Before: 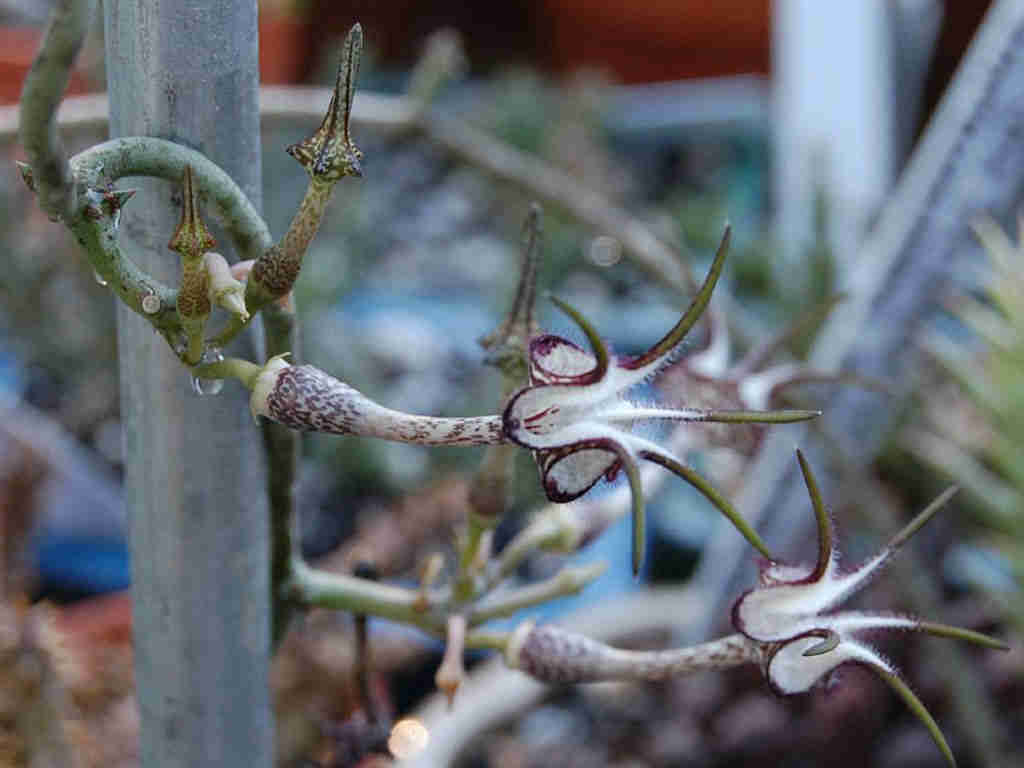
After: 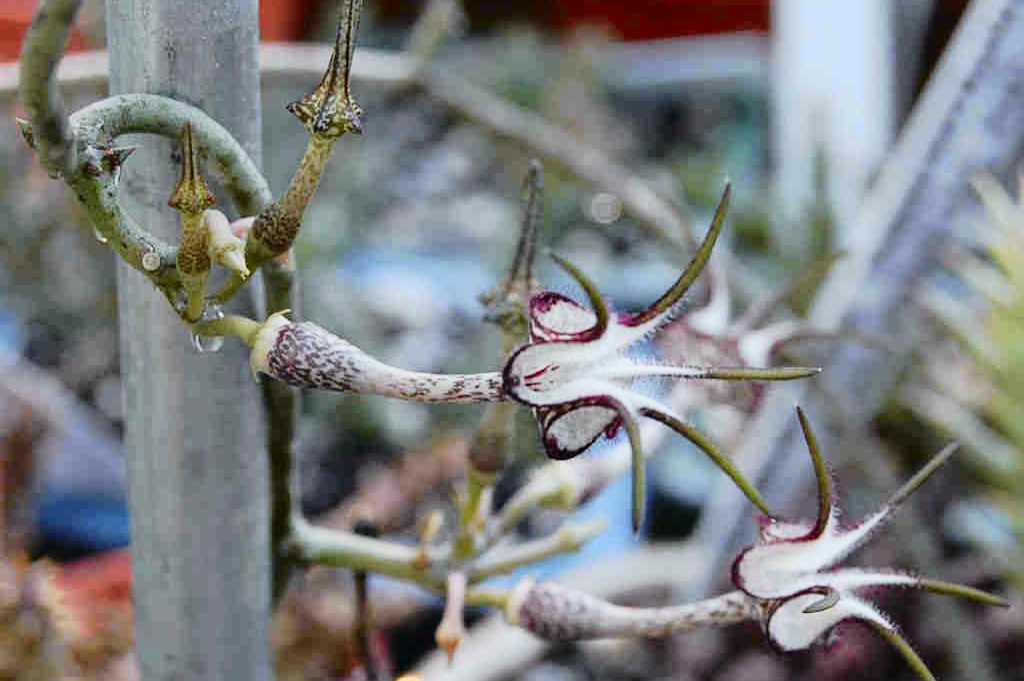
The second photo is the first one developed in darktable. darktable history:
crop and rotate: top 5.609%, bottom 5.609%
tone curve: curves: ch0 [(0, 0.005) (0.103, 0.081) (0.196, 0.197) (0.391, 0.469) (0.491, 0.585) (0.638, 0.751) (0.822, 0.886) (0.997, 0.959)]; ch1 [(0, 0) (0.172, 0.123) (0.324, 0.253) (0.396, 0.388) (0.474, 0.479) (0.499, 0.498) (0.529, 0.528) (0.579, 0.614) (0.633, 0.677) (0.812, 0.856) (1, 1)]; ch2 [(0, 0) (0.411, 0.424) (0.459, 0.478) (0.5, 0.501) (0.517, 0.526) (0.553, 0.583) (0.609, 0.646) (0.708, 0.768) (0.839, 0.916) (1, 1)], color space Lab, independent channels, preserve colors none
